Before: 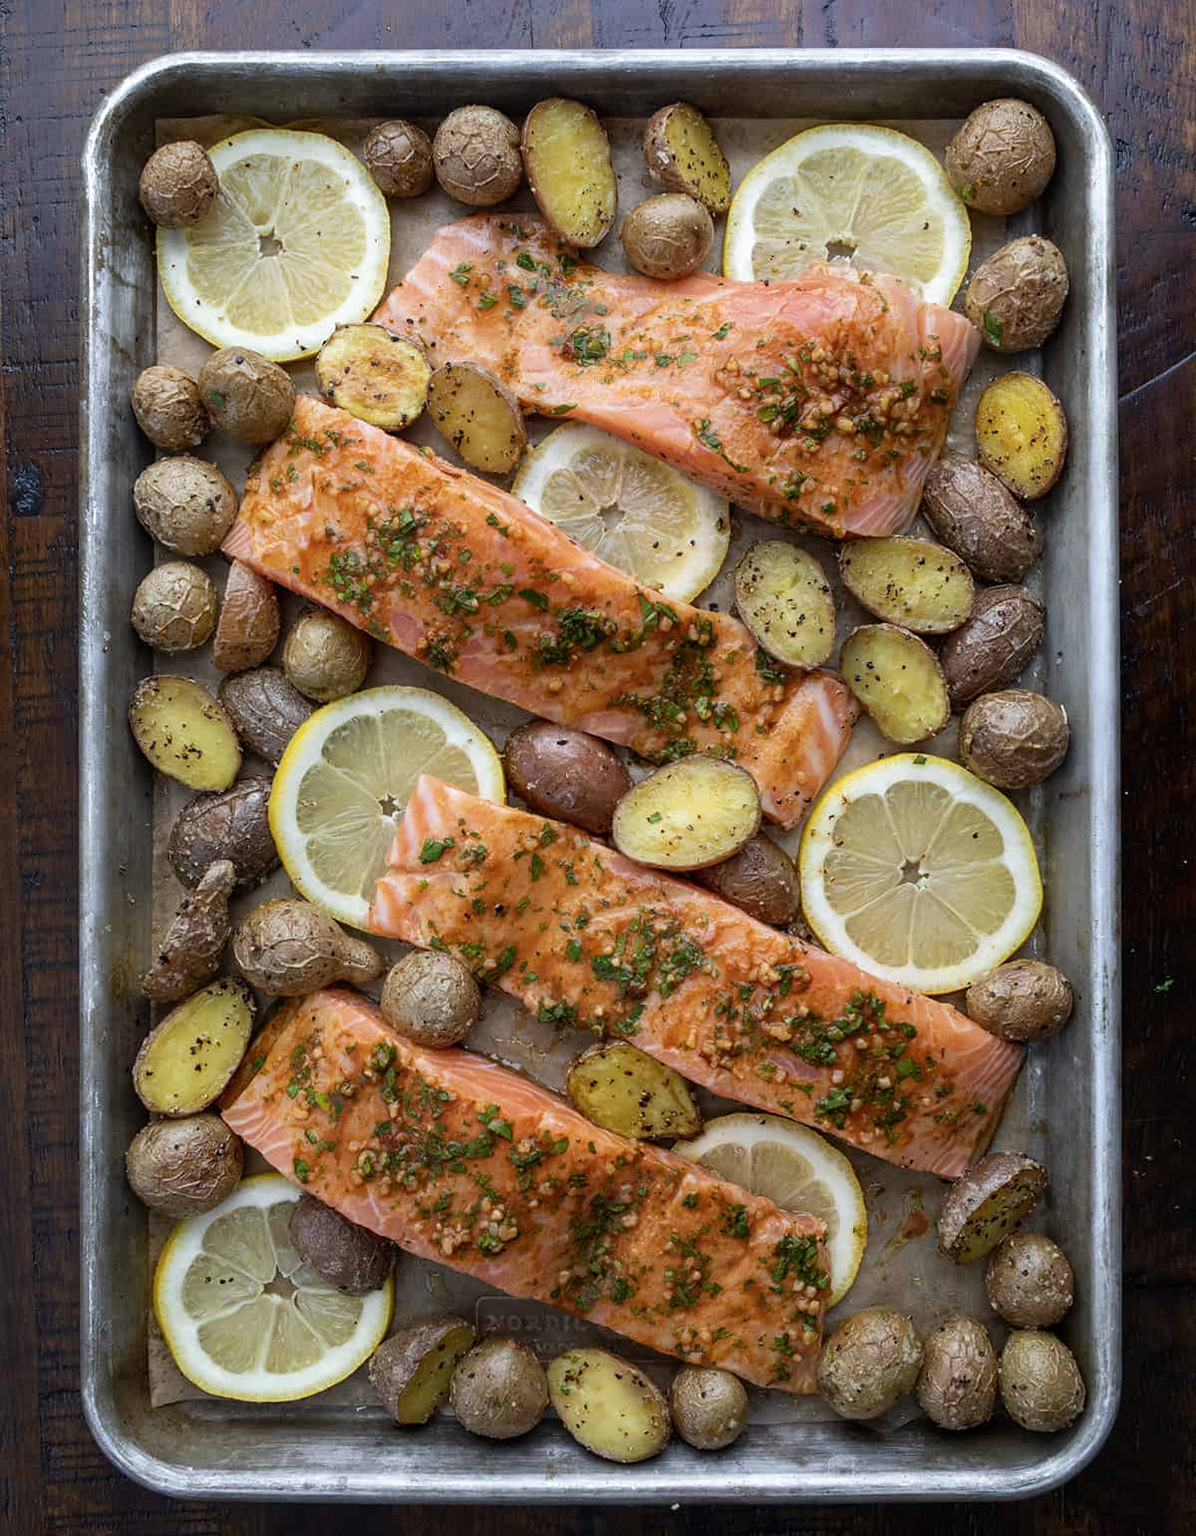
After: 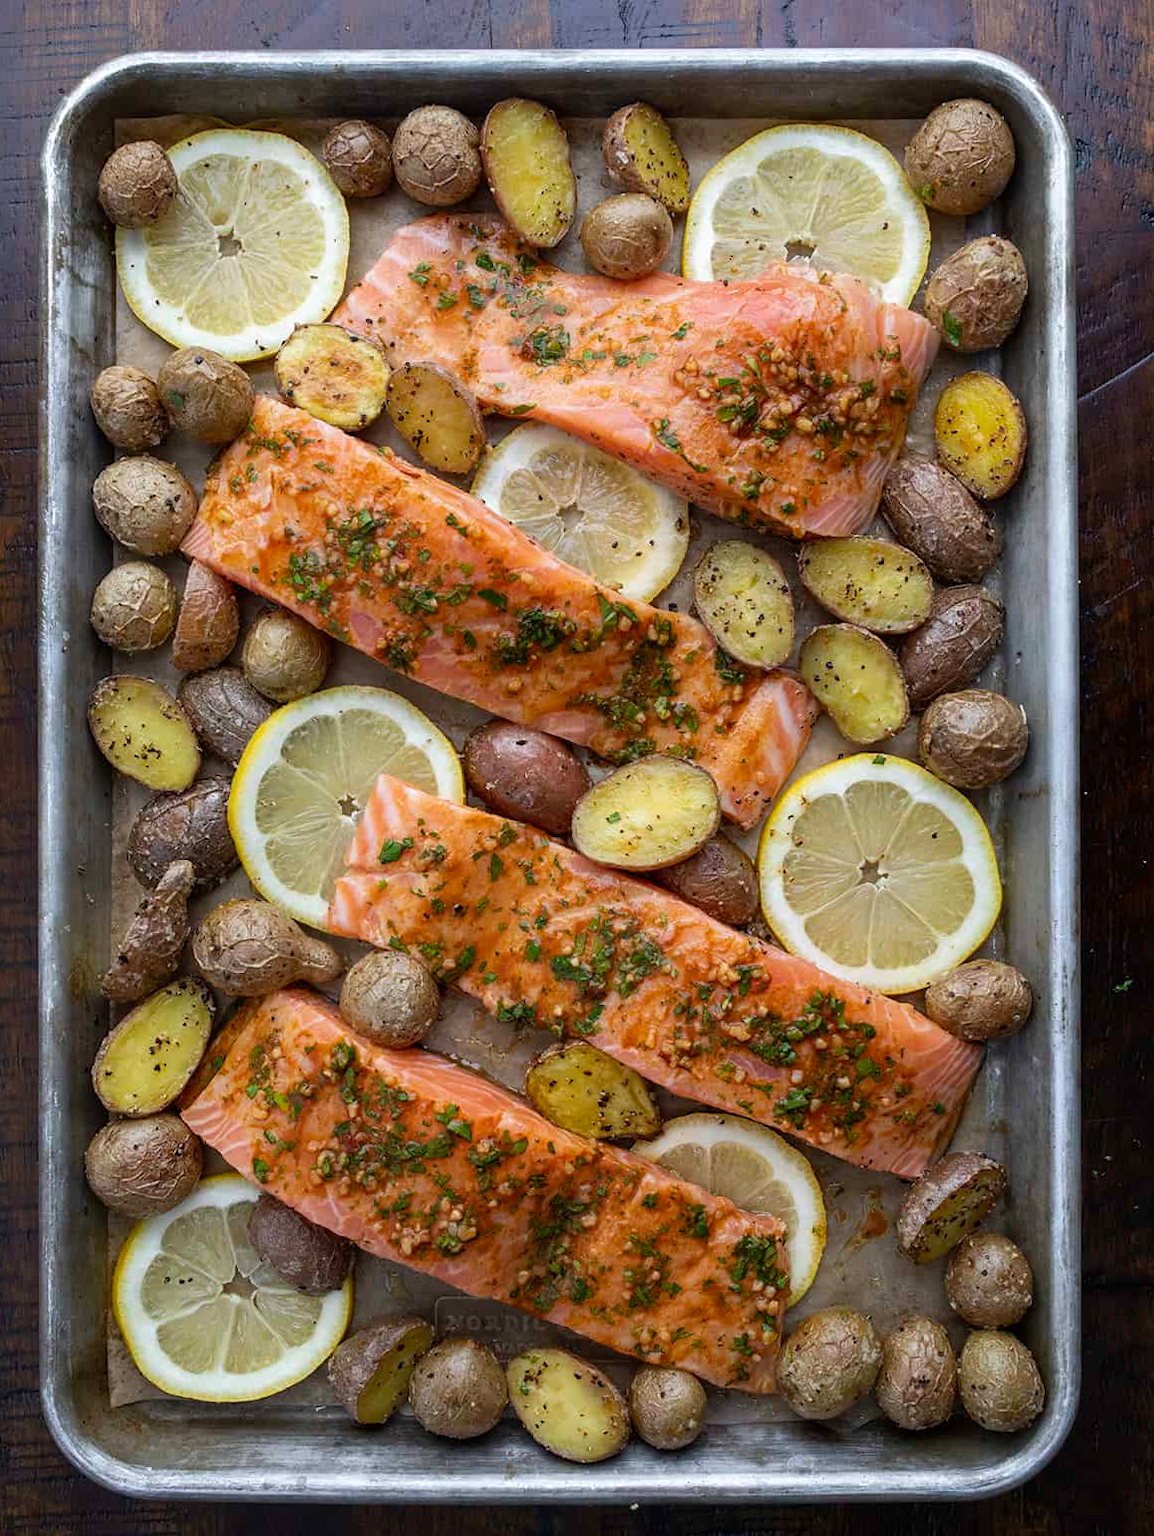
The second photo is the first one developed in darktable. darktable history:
crop and rotate: left 3.48%
